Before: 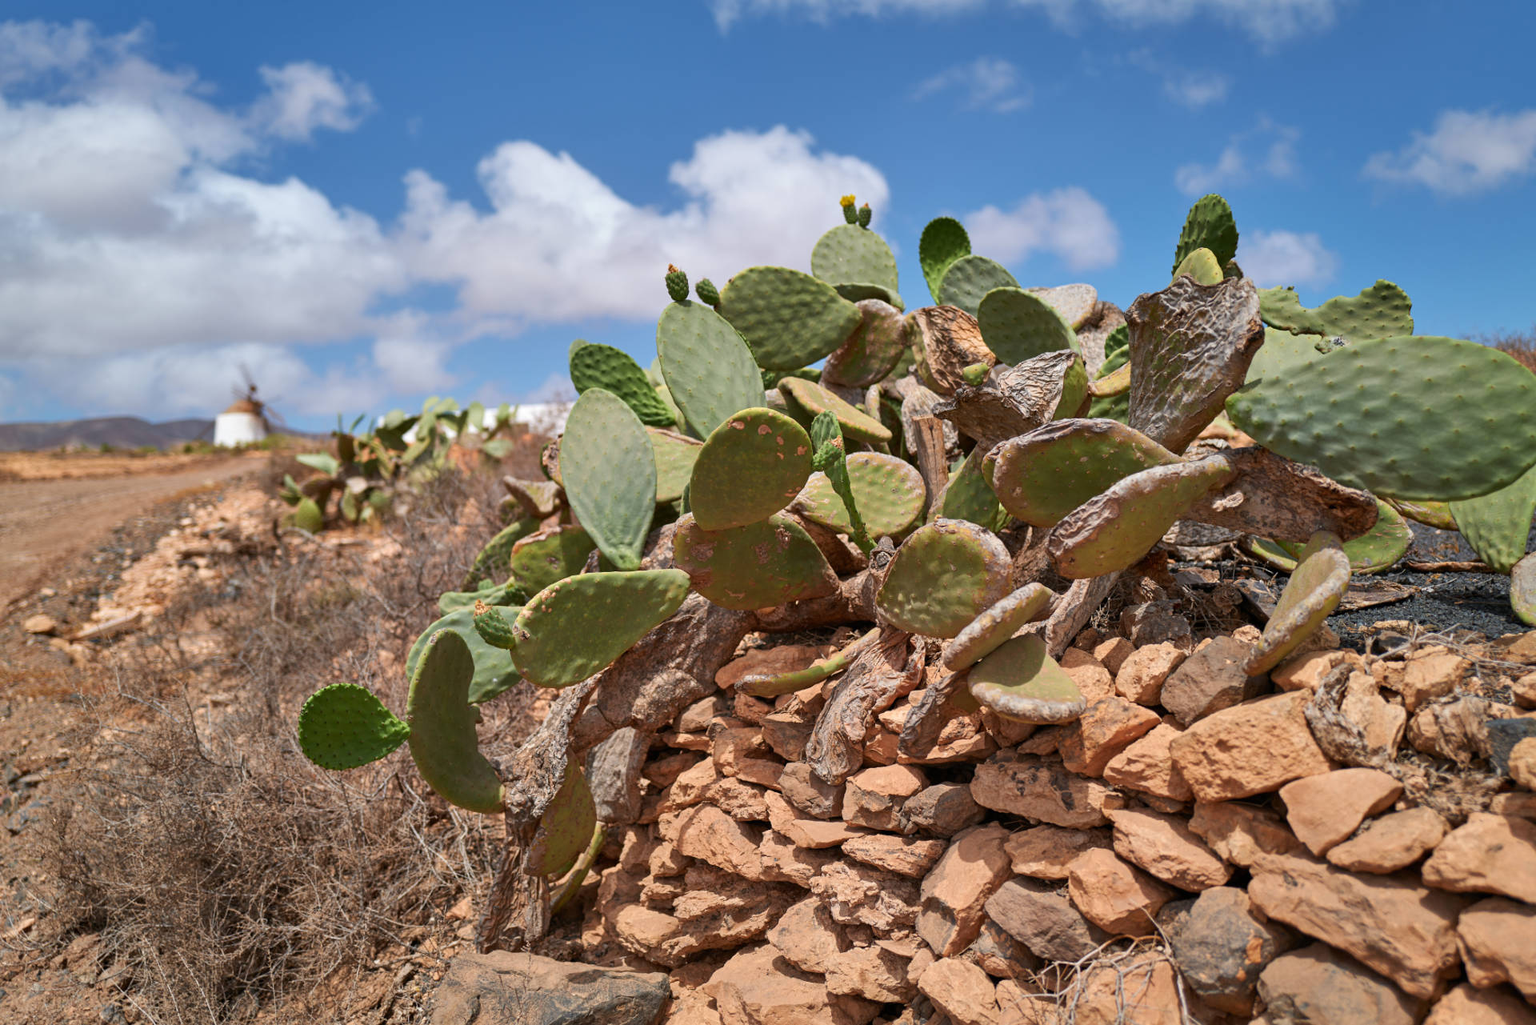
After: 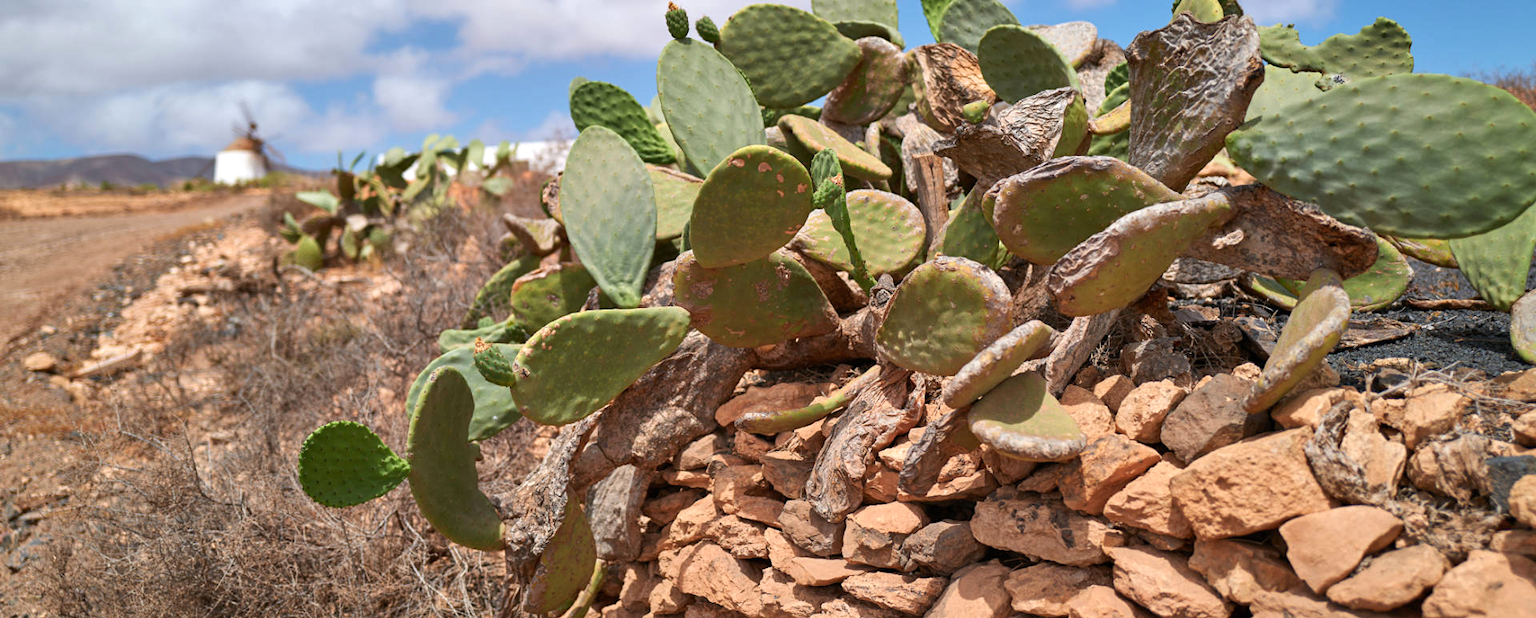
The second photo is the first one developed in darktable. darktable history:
crop and rotate: top 25.607%, bottom 14.045%
shadows and highlights: shadows 12.15, white point adjustment 1.11, highlights -1.61, soften with gaussian
exposure: exposure 0.201 EV, compensate exposure bias true, compensate highlight preservation false
